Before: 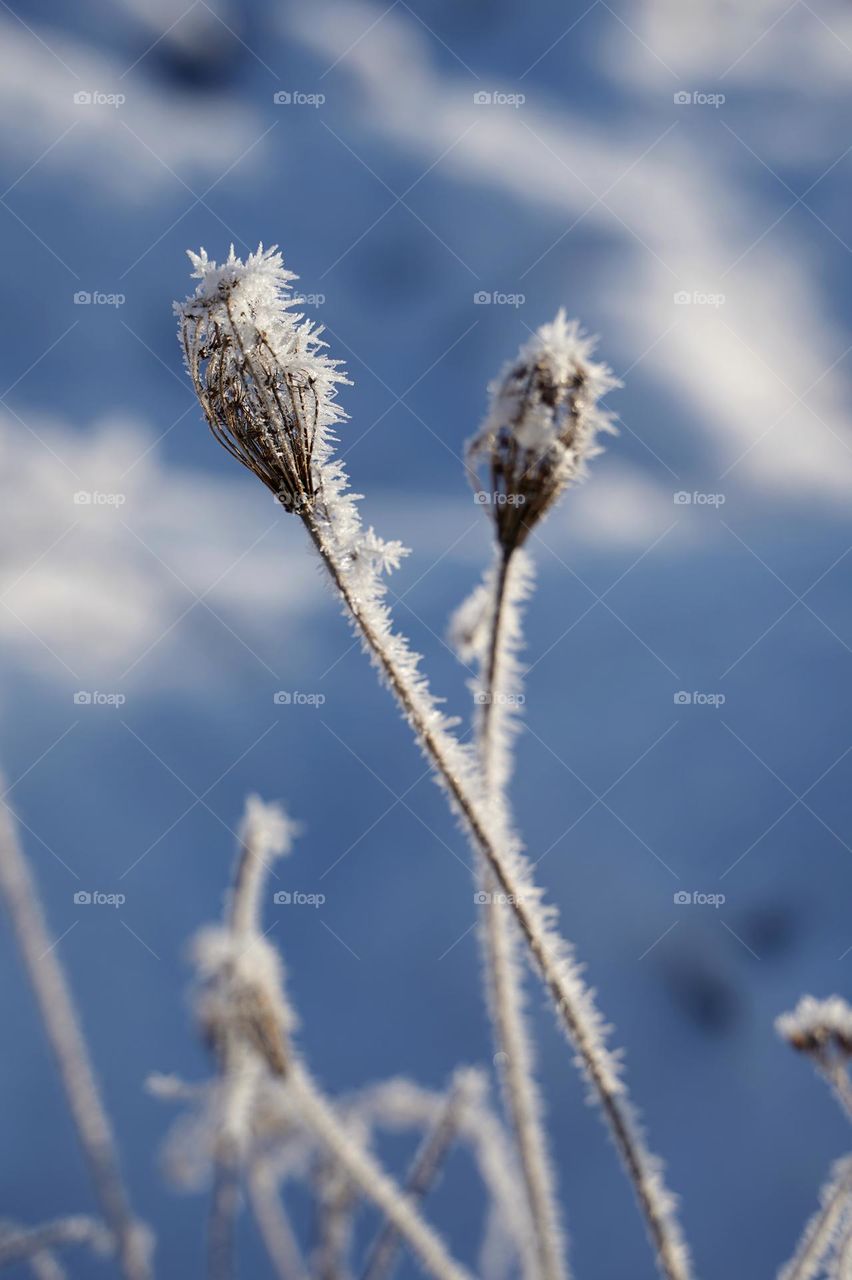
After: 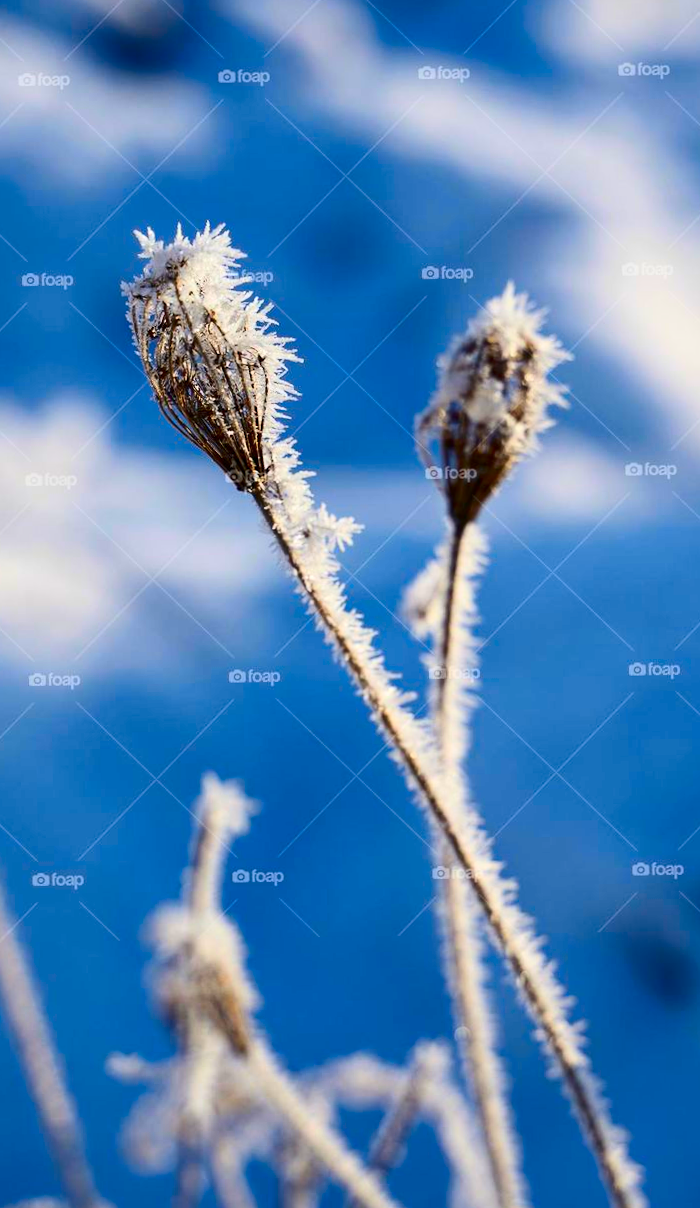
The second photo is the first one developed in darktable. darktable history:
contrast brightness saturation: contrast 0.26, brightness 0.02, saturation 0.87
crop and rotate: angle 1°, left 4.281%, top 0.642%, right 11.383%, bottom 2.486%
